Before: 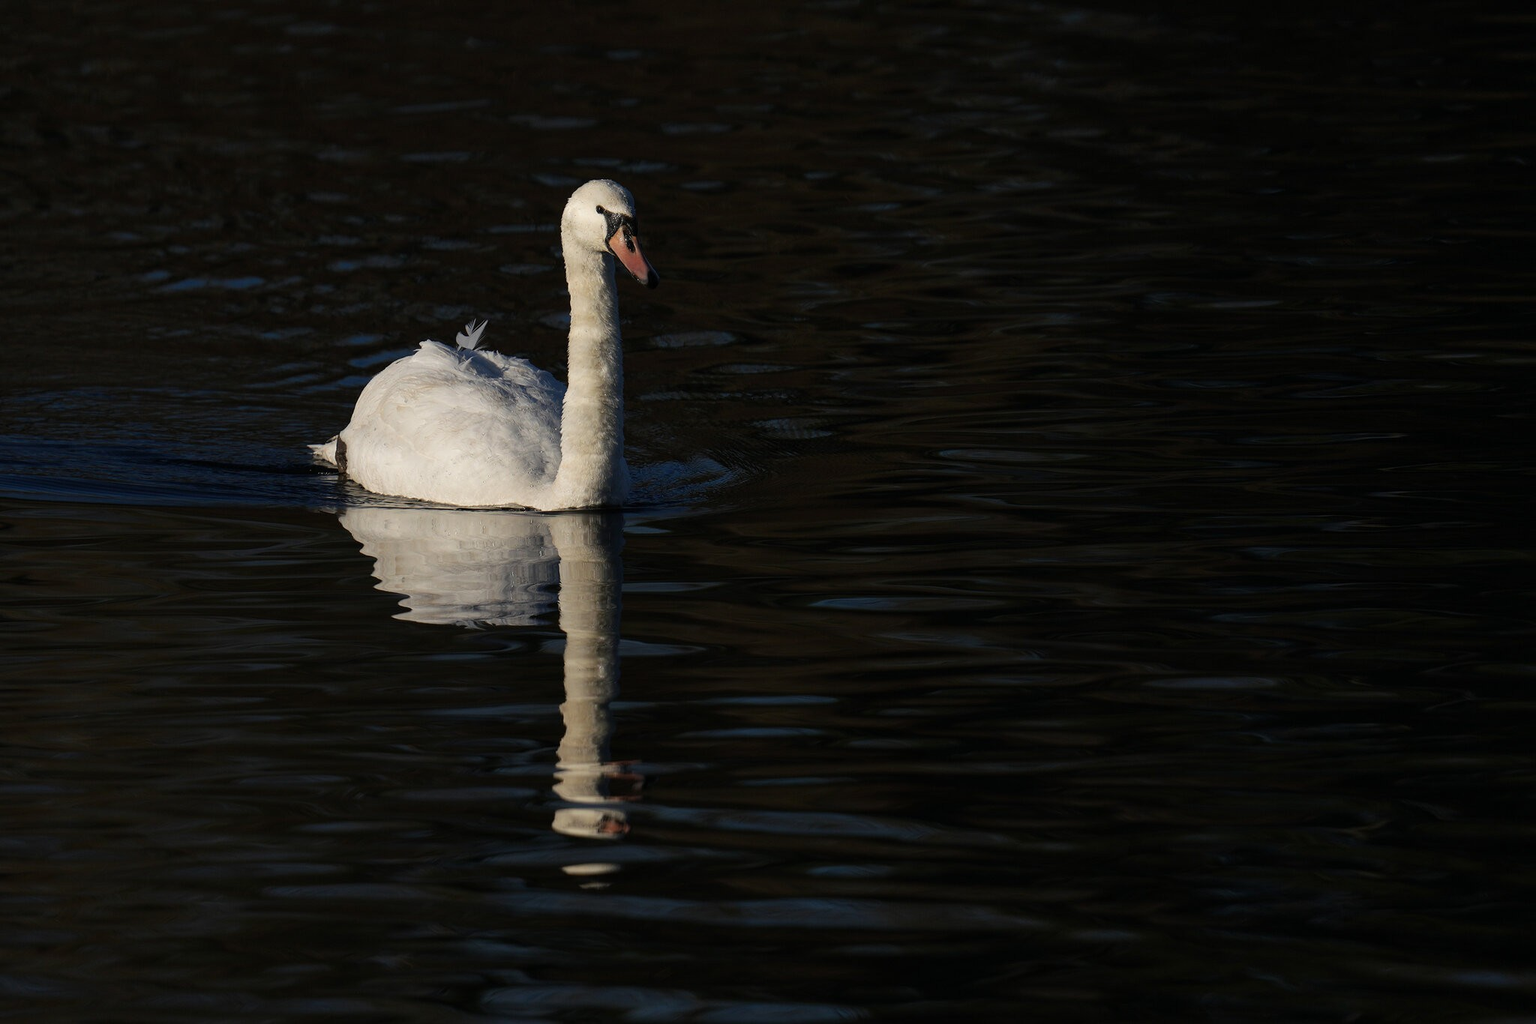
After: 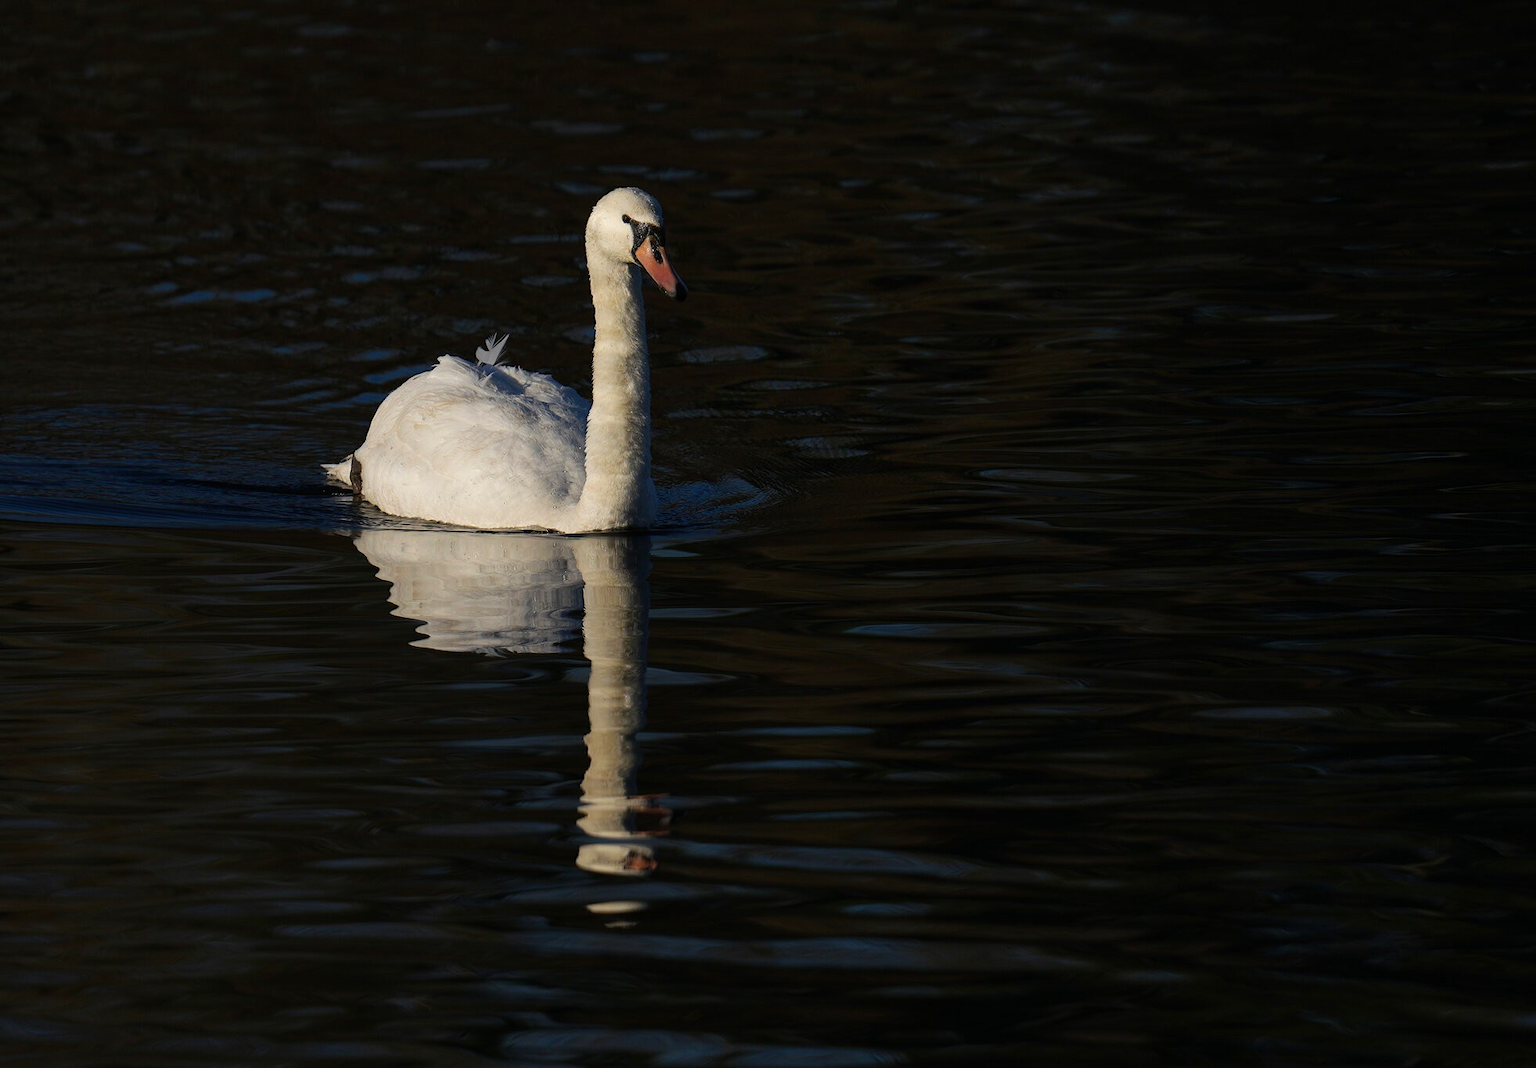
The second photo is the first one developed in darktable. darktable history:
color balance: output saturation 120%
crop: right 4.126%, bottom 0.031%
